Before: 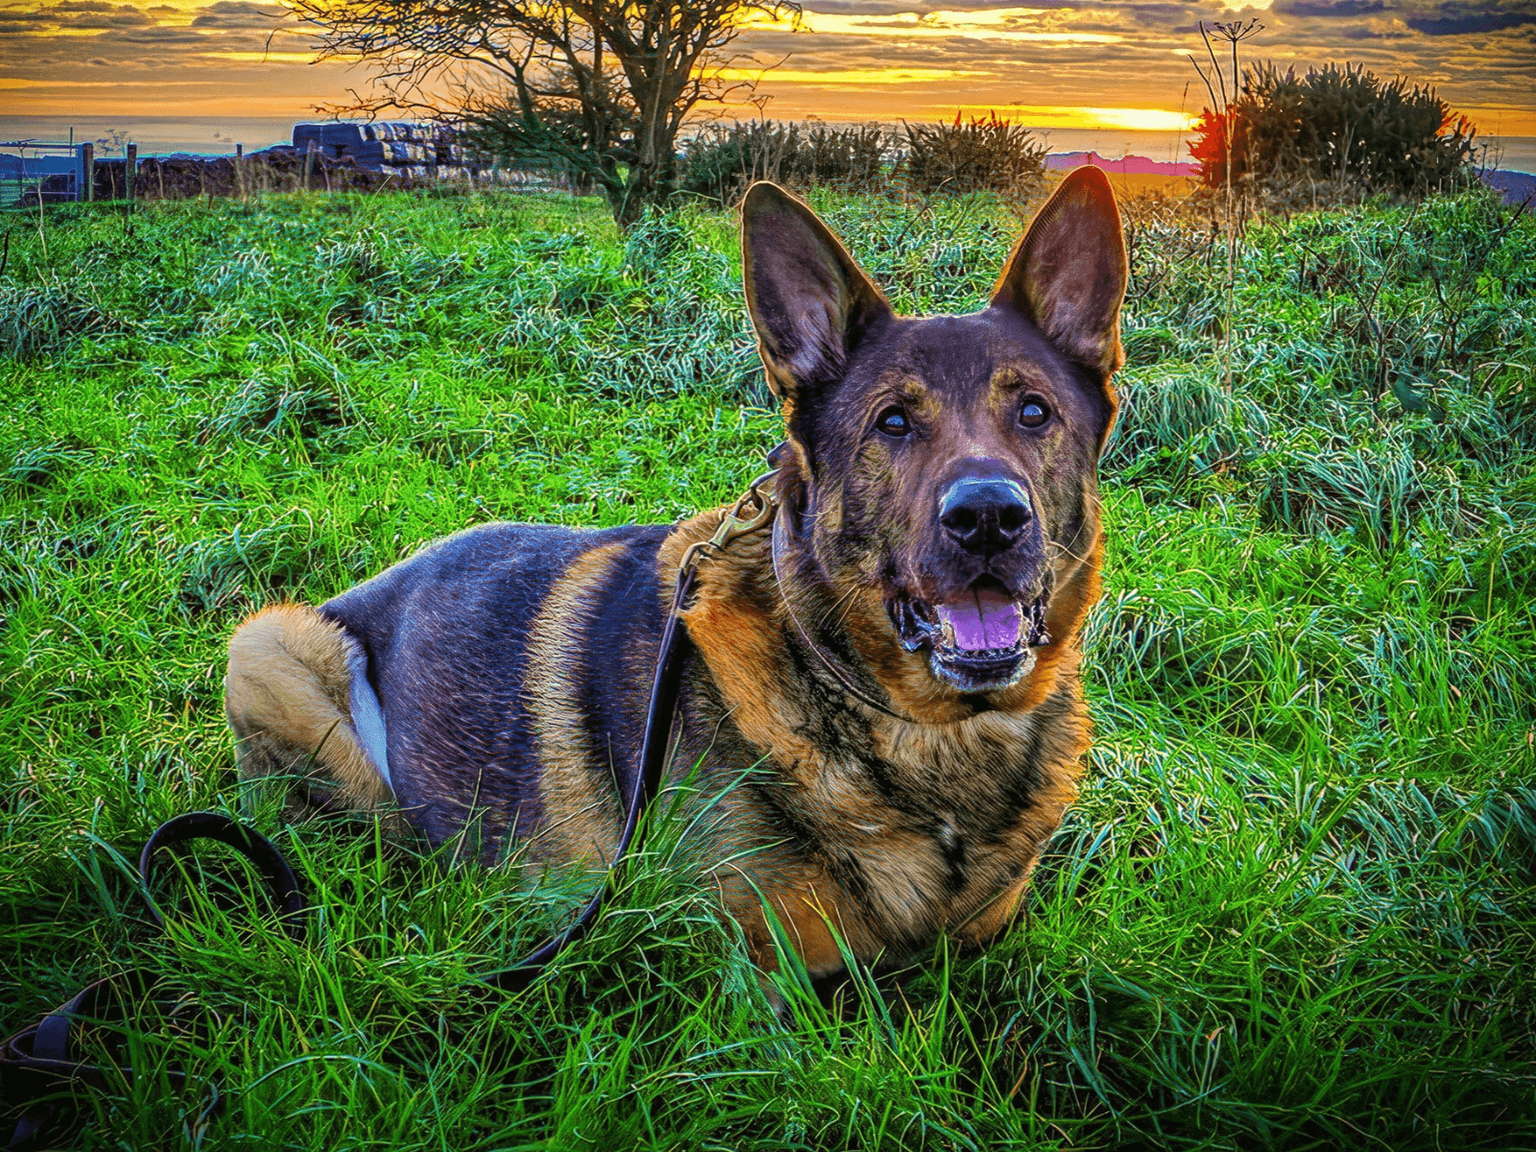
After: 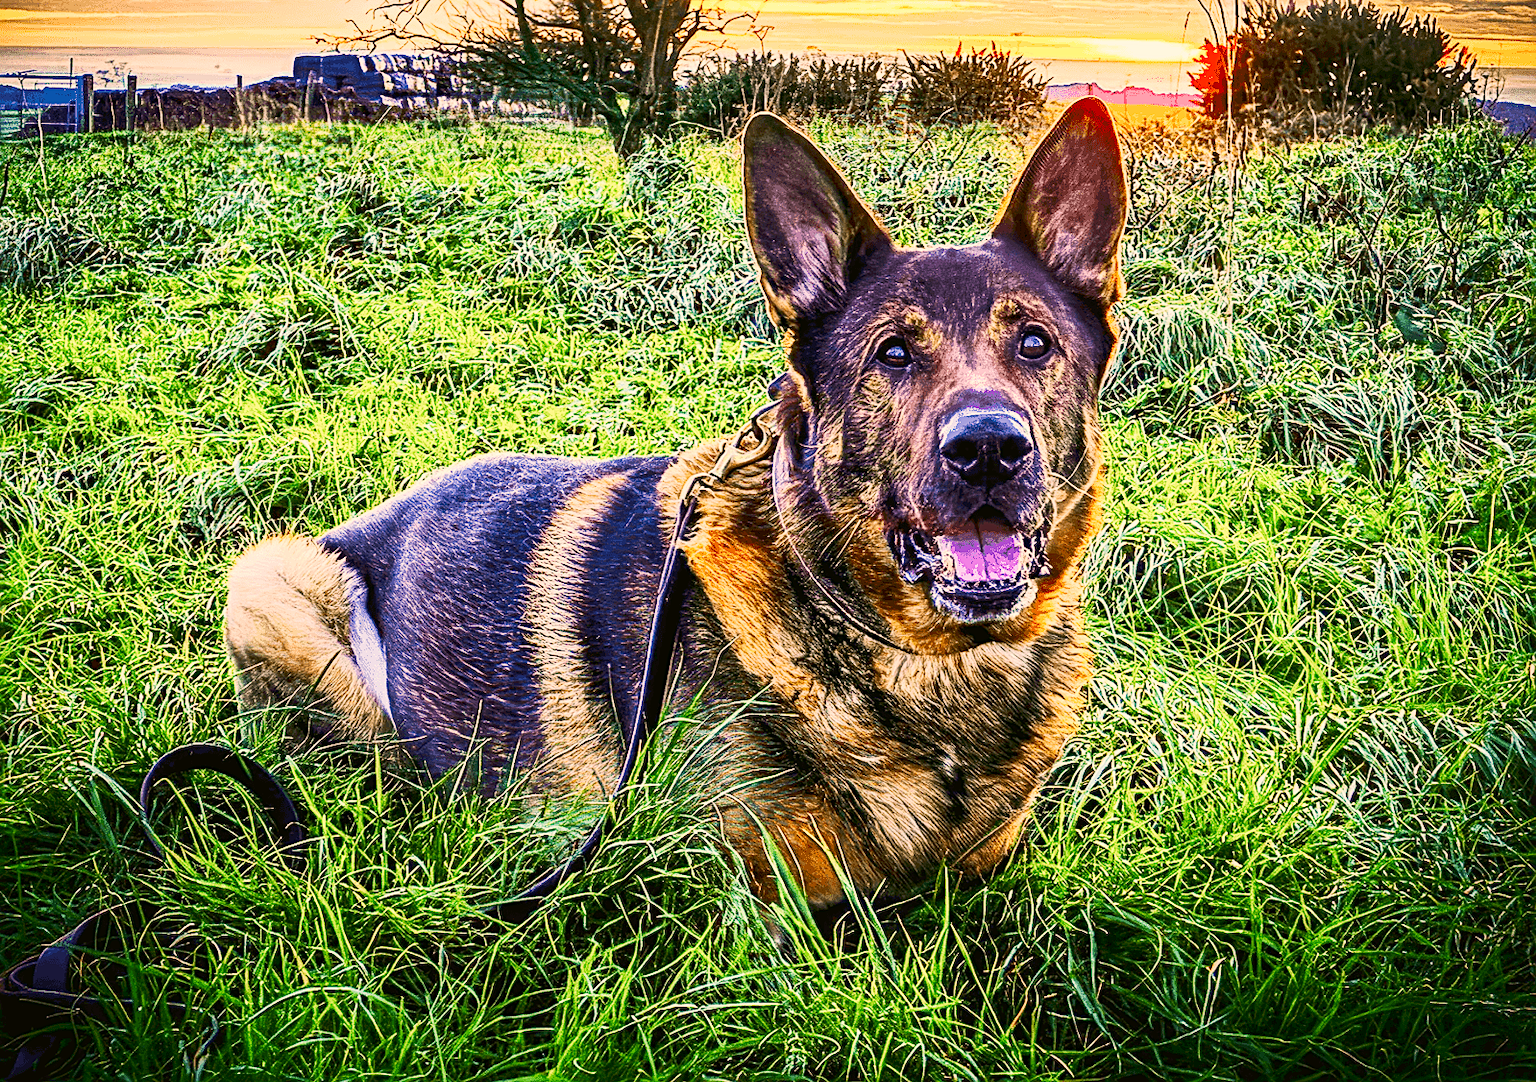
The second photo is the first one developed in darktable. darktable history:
sharpen: on, module defaults
tone curve: curves: ch0 [(0, 0) (0.003, 0.015) (0.011, 0.025) (0.025, 0.056) (0.044, 0.104) (0.069, 0.139) (0.1, 0.181) (0.136, 0.226) (0.177, 0.28) (0.224, 0.346) (0.277, 0.42) (0.335, 0.505) (0.399, 0.594) (0.468, 0.699) (0.543, 0.776) (0.623, 0.848) (0.709, 0.893) (0.801, 0.93) (0.898, 0.97) (1, 1)], preserve colors none
crop and rotate: top 6.046%
color correction: highlights a* 11.94, highlights b* 12.35
exposure: compensate exposure bias true, compensate highlight preservation false
contrast brightness saturation: contrast 0.282
